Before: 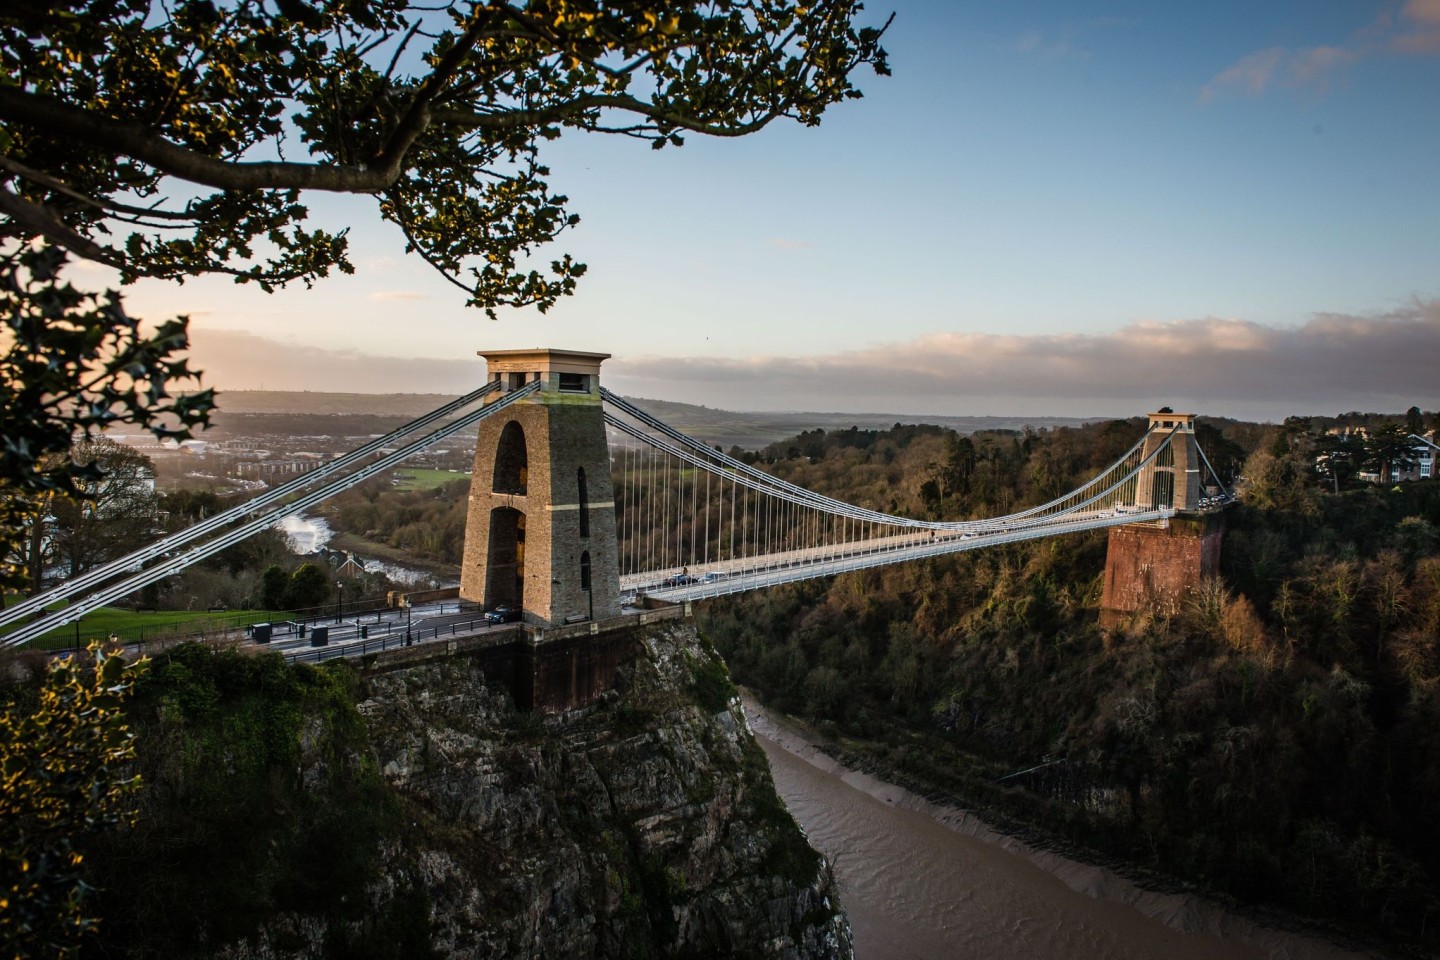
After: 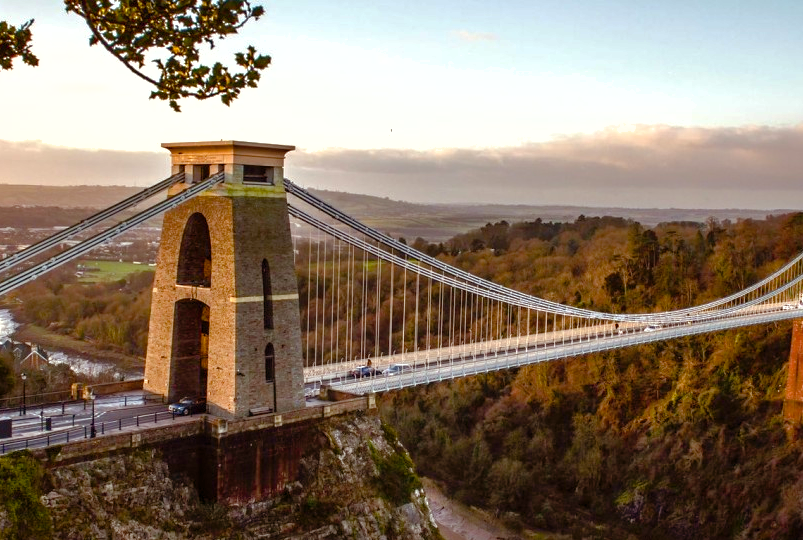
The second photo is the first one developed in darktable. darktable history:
shadows and highlights: on, module defaults
crop and rotate: left 22.002%, top 21.671%, right 22.221%, bottom 22.06%
exposure: exposure 0.448 EV, compensate highlight preservation false
color balance rgb: power › chroma 1.555%, power › hue 27.59°, perceptual saturation grading › global saturation 20%, perceptual saturation grading › highlights -24.995%, perceptual saturation grading › shadows 50.566%, contrast 5.103%
